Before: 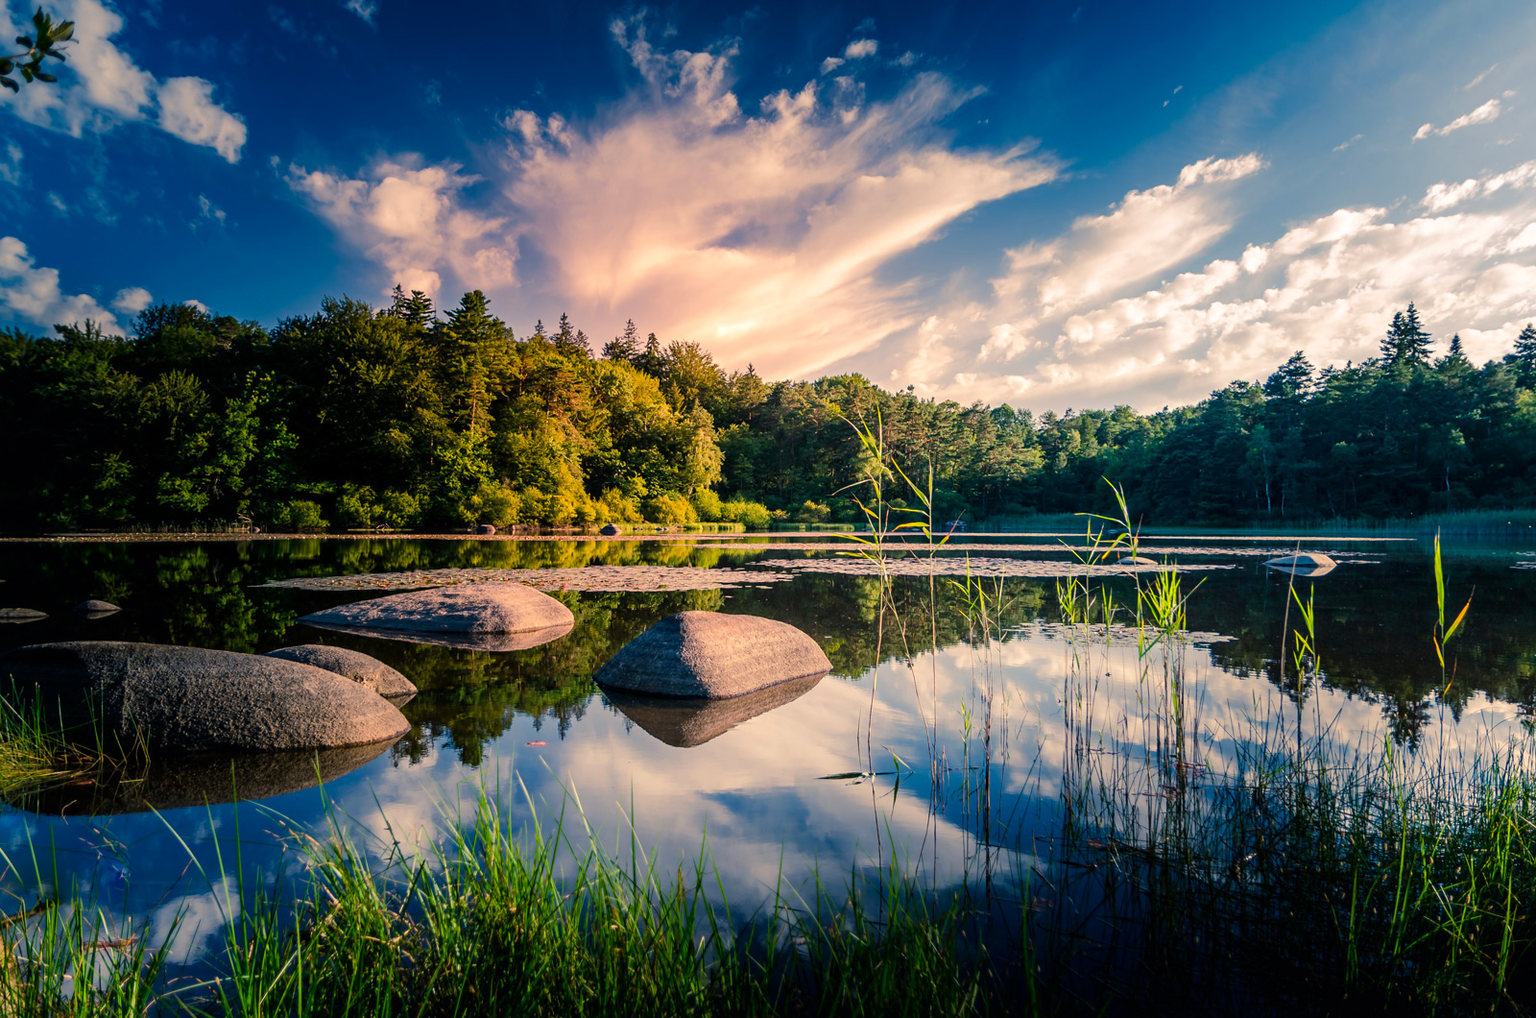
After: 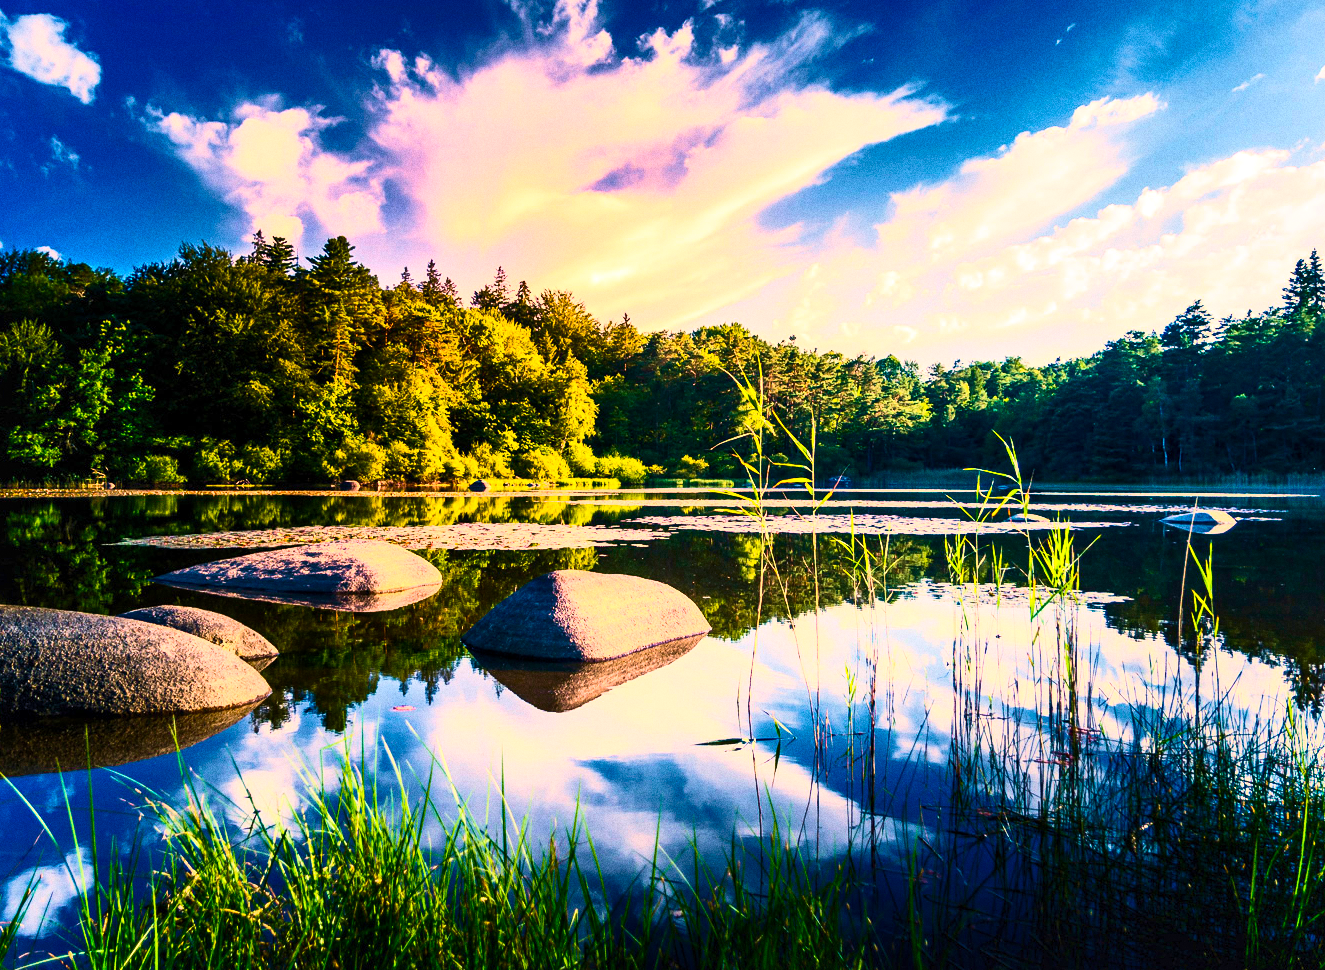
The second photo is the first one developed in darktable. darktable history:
local contrast: mode bilateral grid, contrast 20, coarseness 50, detail 120%, midtone range 0.2
crop: left 9.807%, top 6.259%, right 7.334%, bottom 2.177%
grain: coarseness 8.68 ISO, strength 31.94%
white balance: red 1.009, blue 1.027
color balance rgb: linear chroma grading › global chroma 15%, perceptual saturation grading › global saturation 30%
contrast brightness saturation: contrast 0.62, brightness 0.34, saturation 0.14
shadows and highlights: shadows 53, soften with gaussian
velvia: strength 56%
